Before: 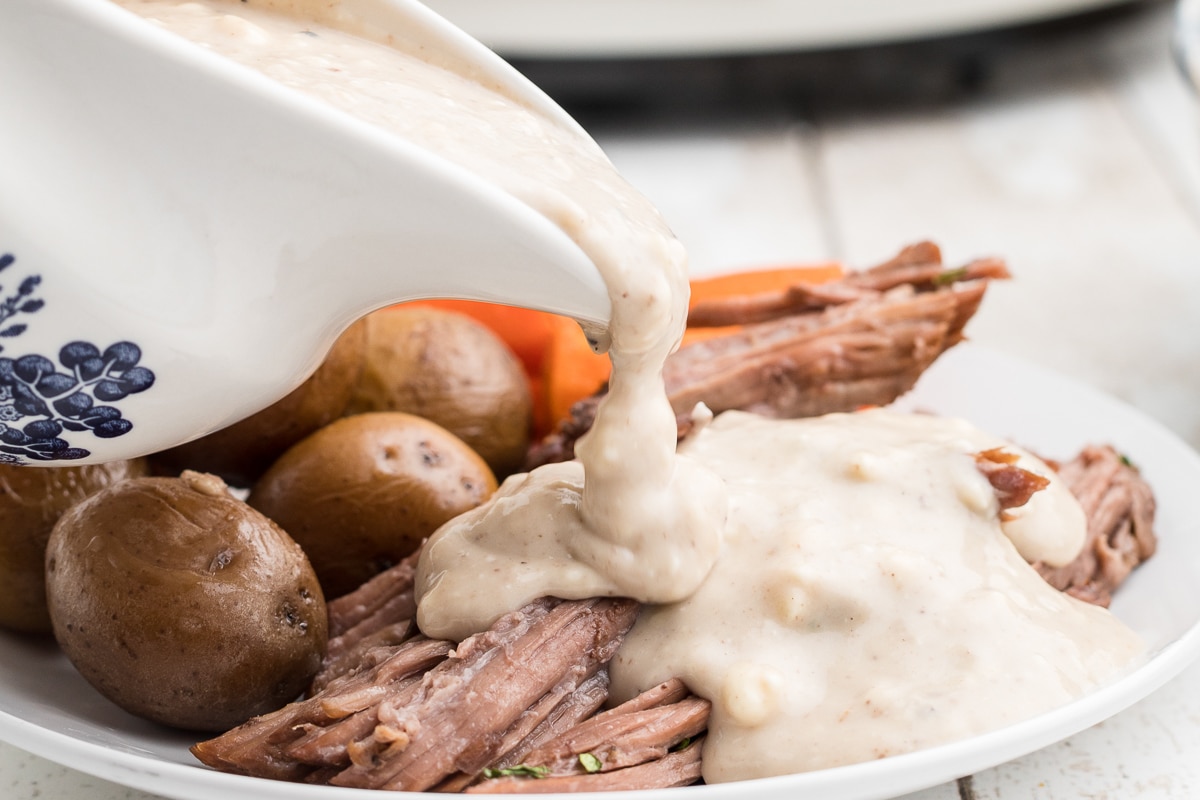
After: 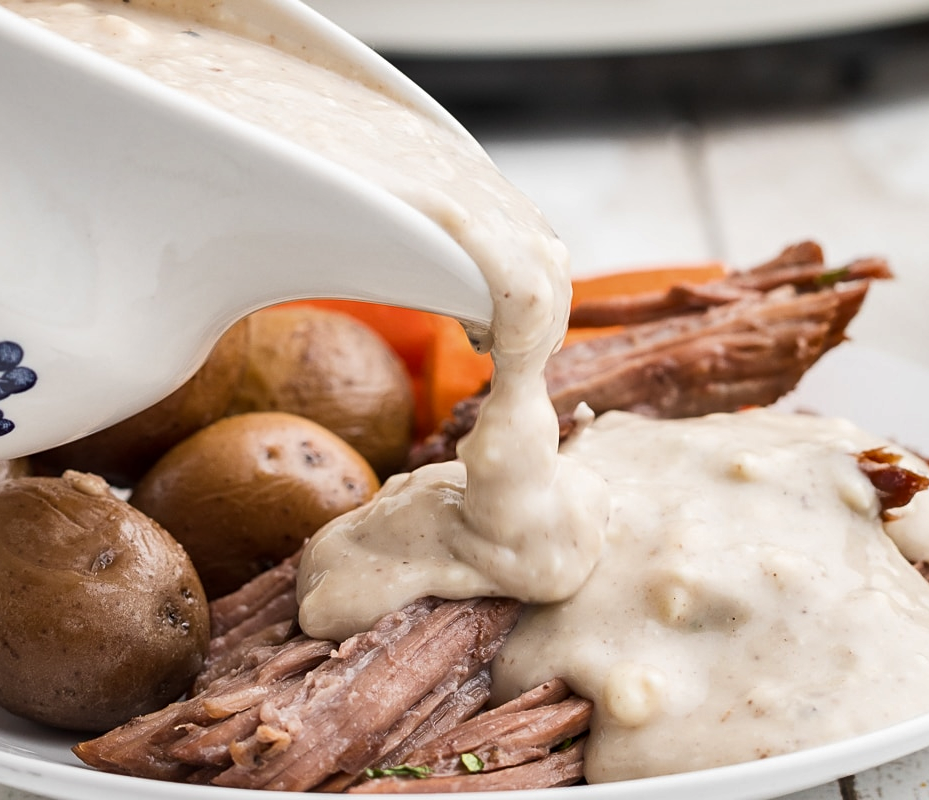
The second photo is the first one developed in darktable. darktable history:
crop: left 9.88%, right 12.664%
sharpen: amount 0.2
shadows and highlights: low approximation 0.01, soften with gaussian
